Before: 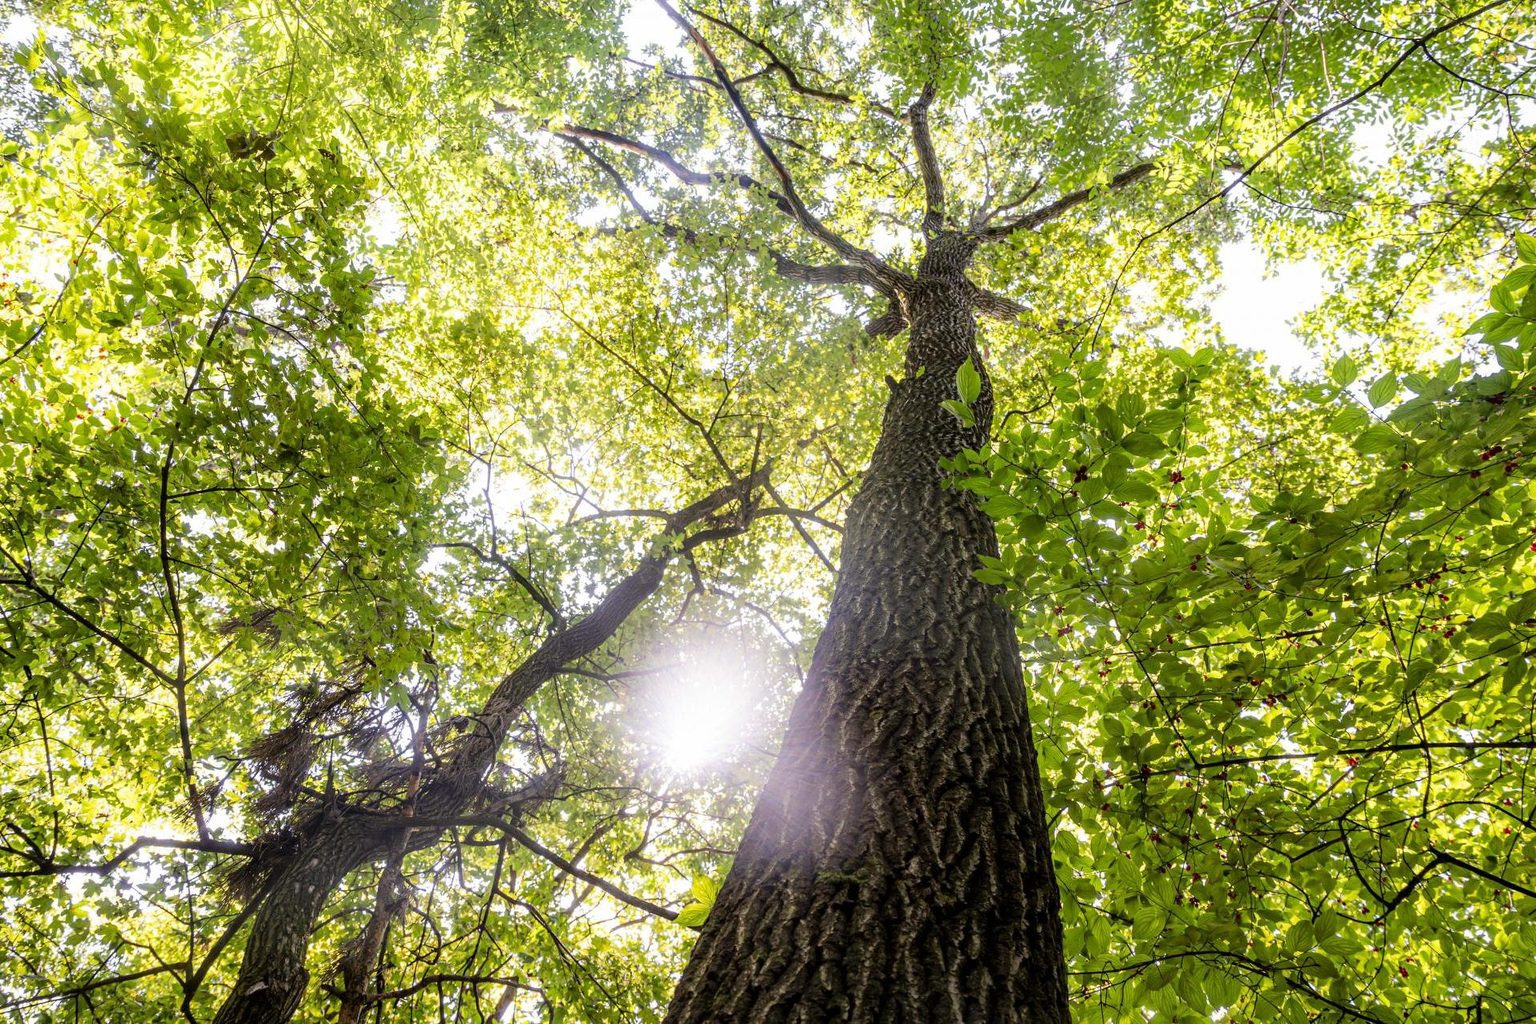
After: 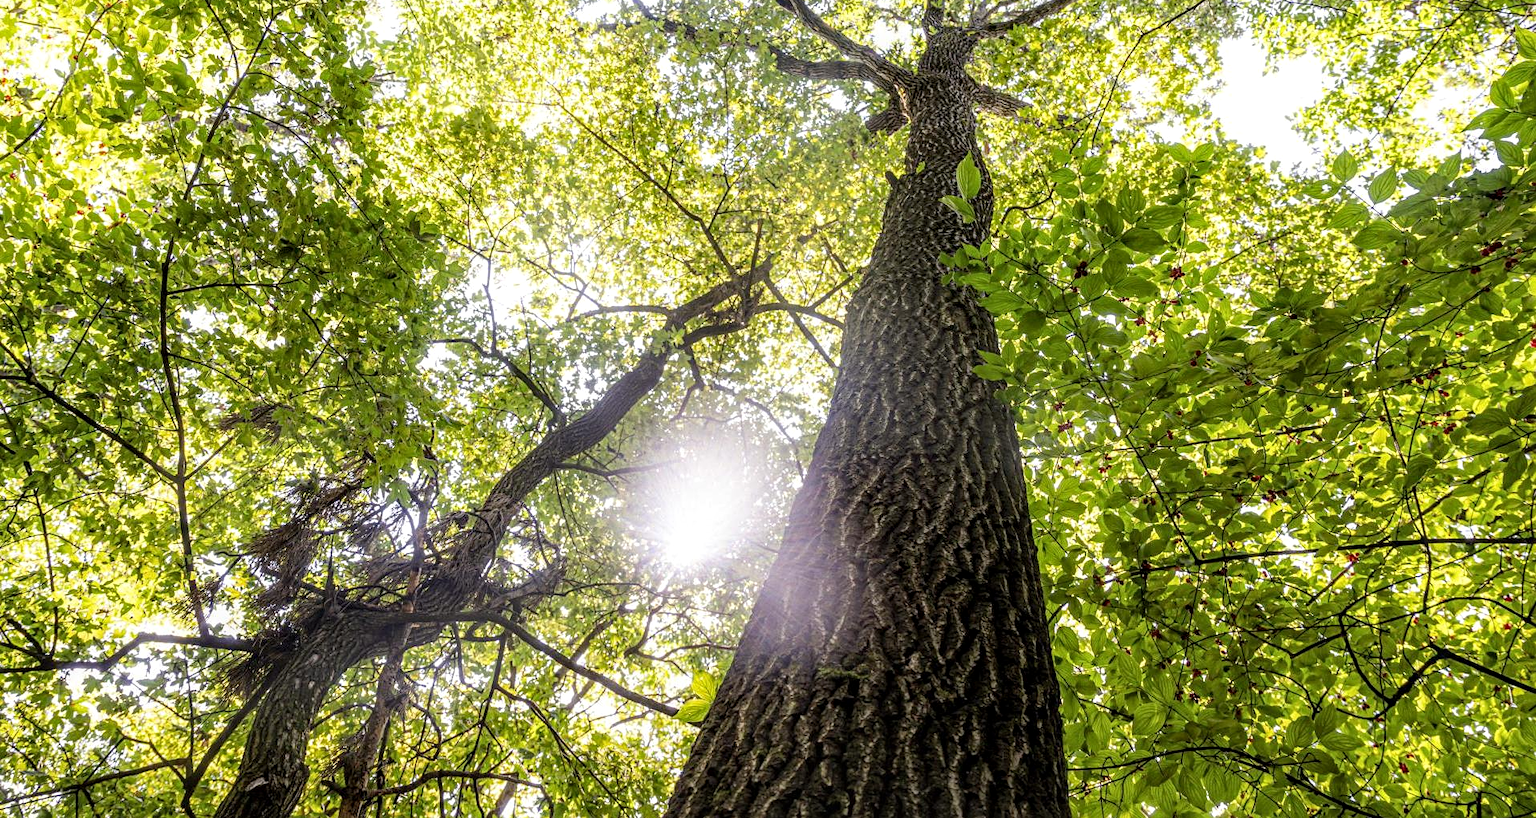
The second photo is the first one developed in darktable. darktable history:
local contrast: on, module defaults
vignetting: fall-off start 116.67%, fall-off radius 59.26%, brightness -0.31, saturation -0.056
sharpen: amount 0.2
crop and rotate: top 19.998%
